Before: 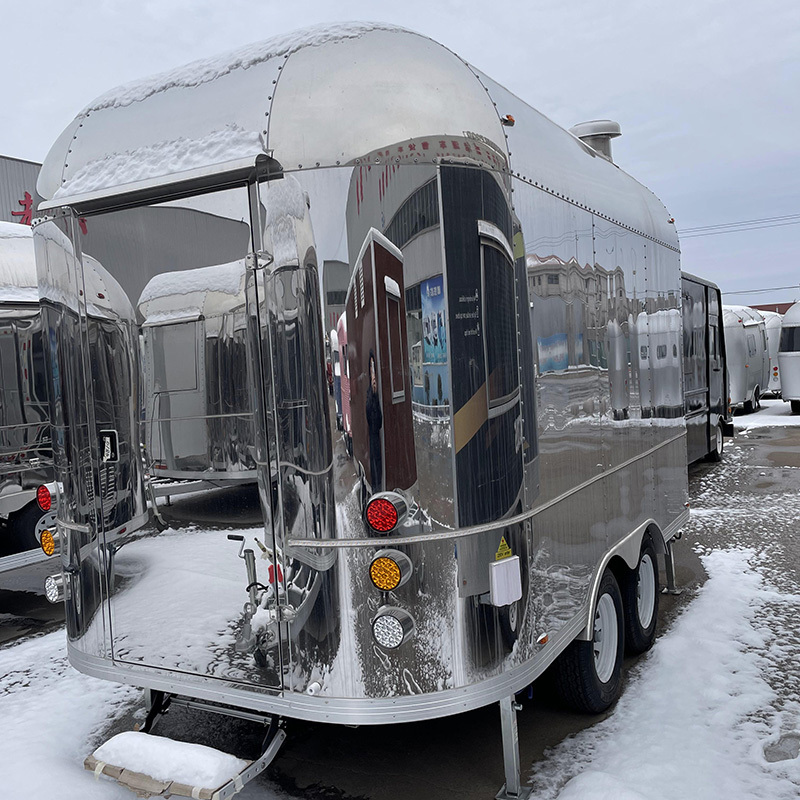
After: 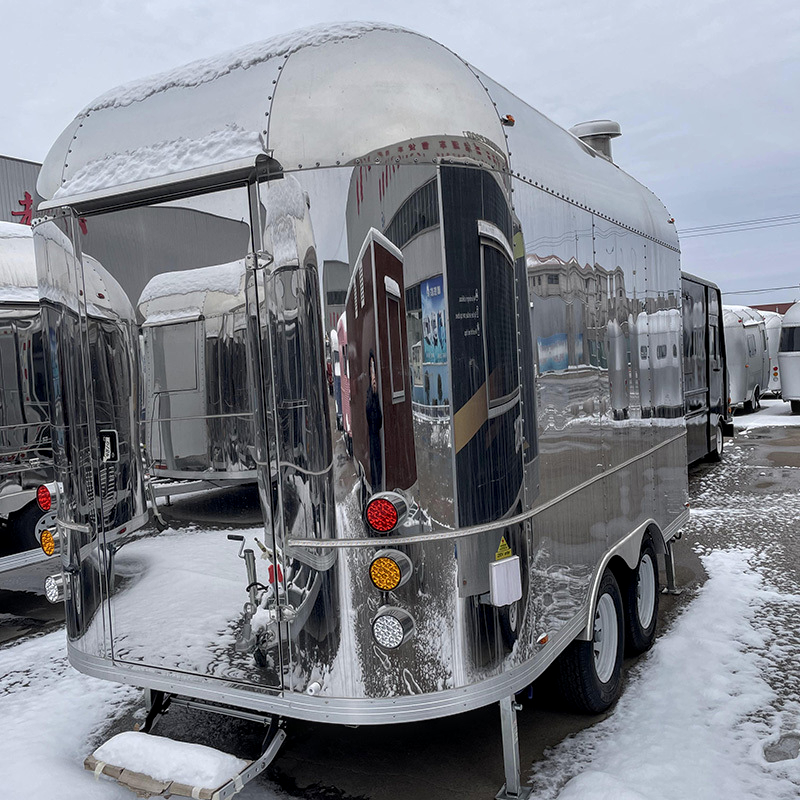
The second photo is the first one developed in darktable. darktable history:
exposure: black level correction 0.002, compensate highlight preservation false
local contrast: on, module defaults
